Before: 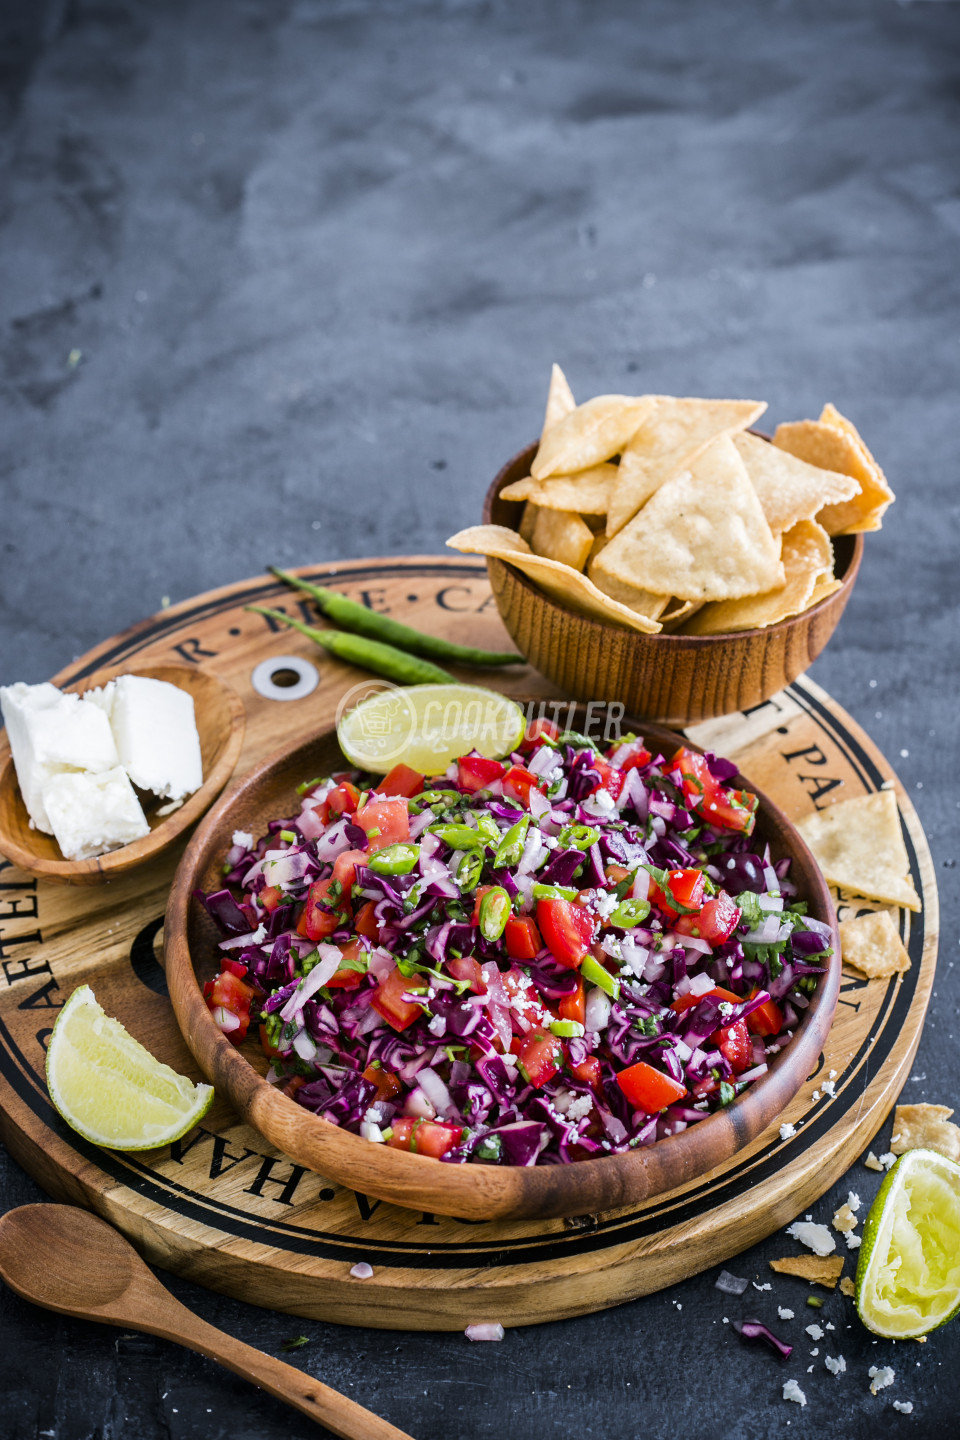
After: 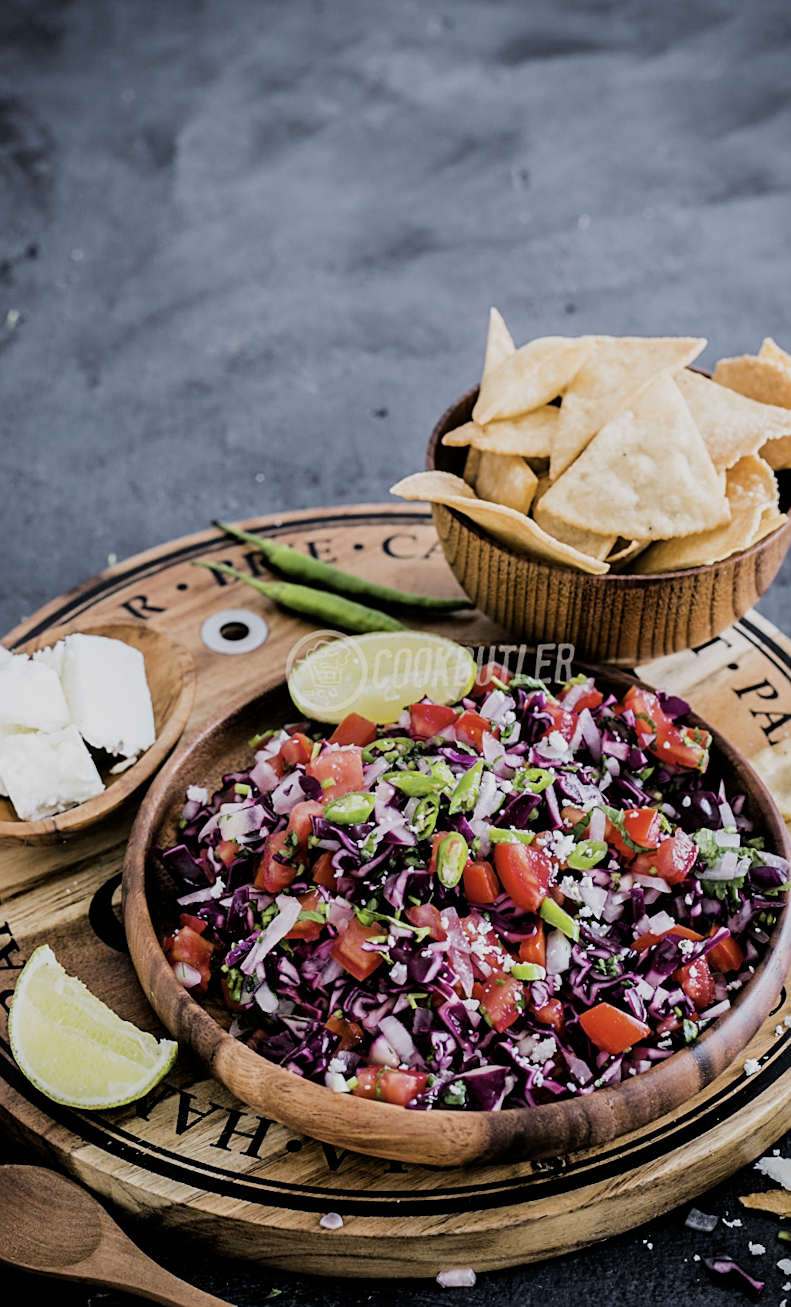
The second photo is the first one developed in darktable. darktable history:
filmic rgb: black relative exposure -5 EV, hardness 2.88, contrast 1.1
rotate and perspective: rotation -1°, crop left 0.011, crop right 0.989, crop top 0.025, crop bottom 0.975
crop and rotate: angle 1°, left 4.281%, top 0.642%, right 11.383%, bottom 2.486%
sharpen: on, module defaults
contrast brightness saturation: contrast 0.06, brightness -0.01, saturation -0.23
